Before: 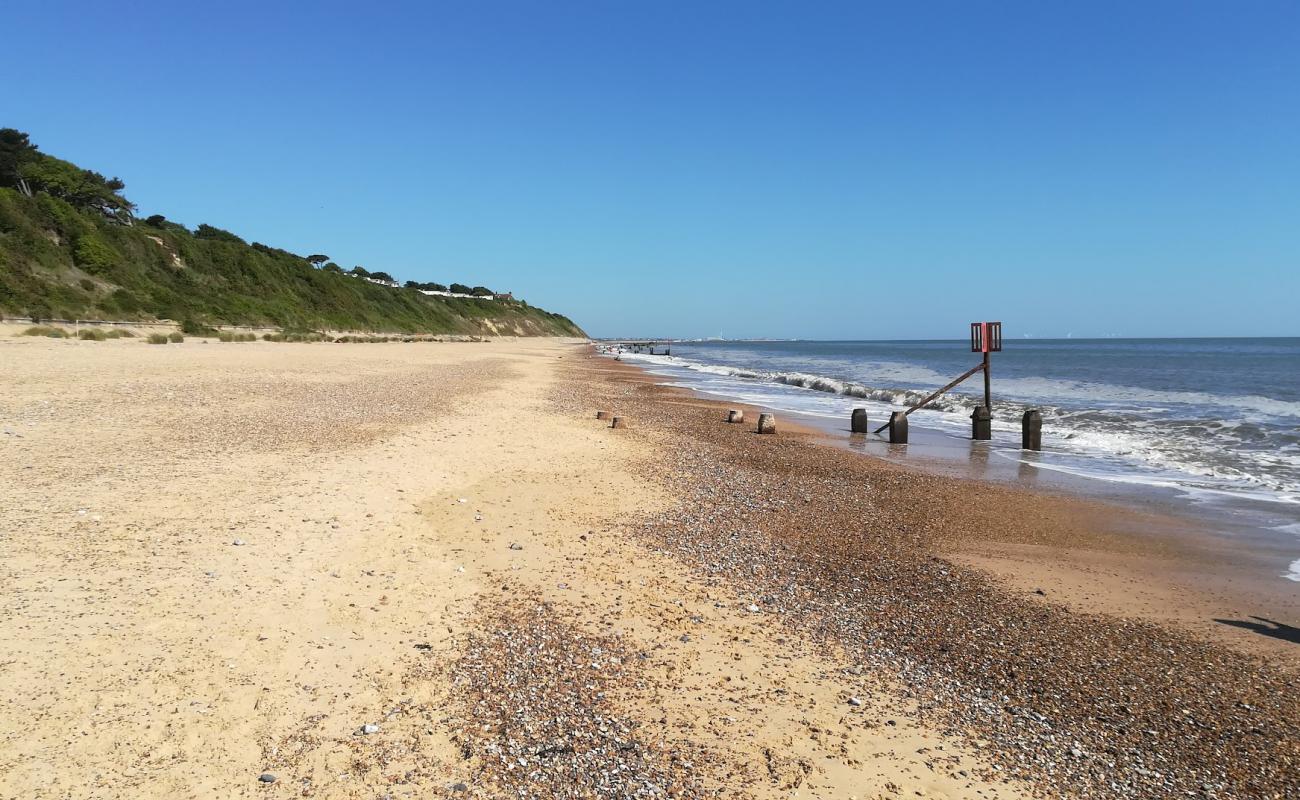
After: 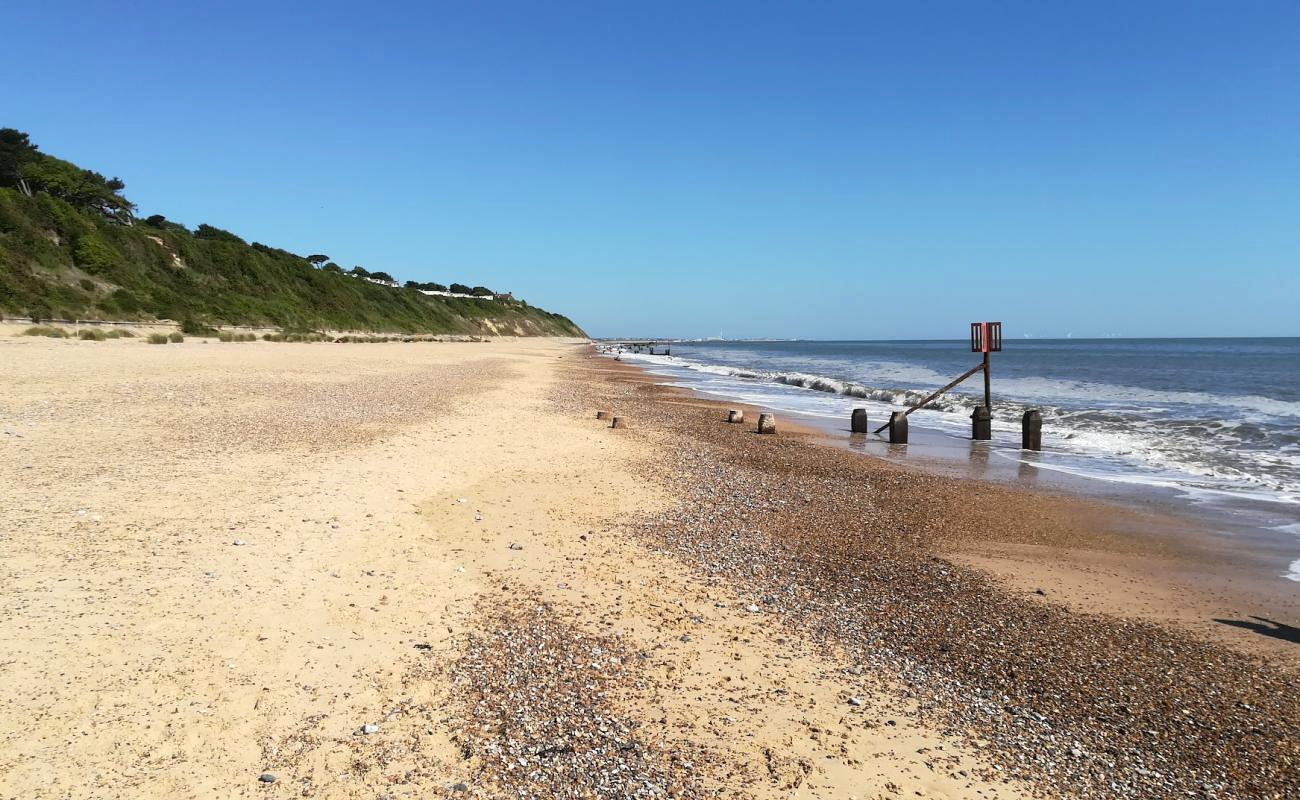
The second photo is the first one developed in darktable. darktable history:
contrast brightness saturation: contrast 0.136
